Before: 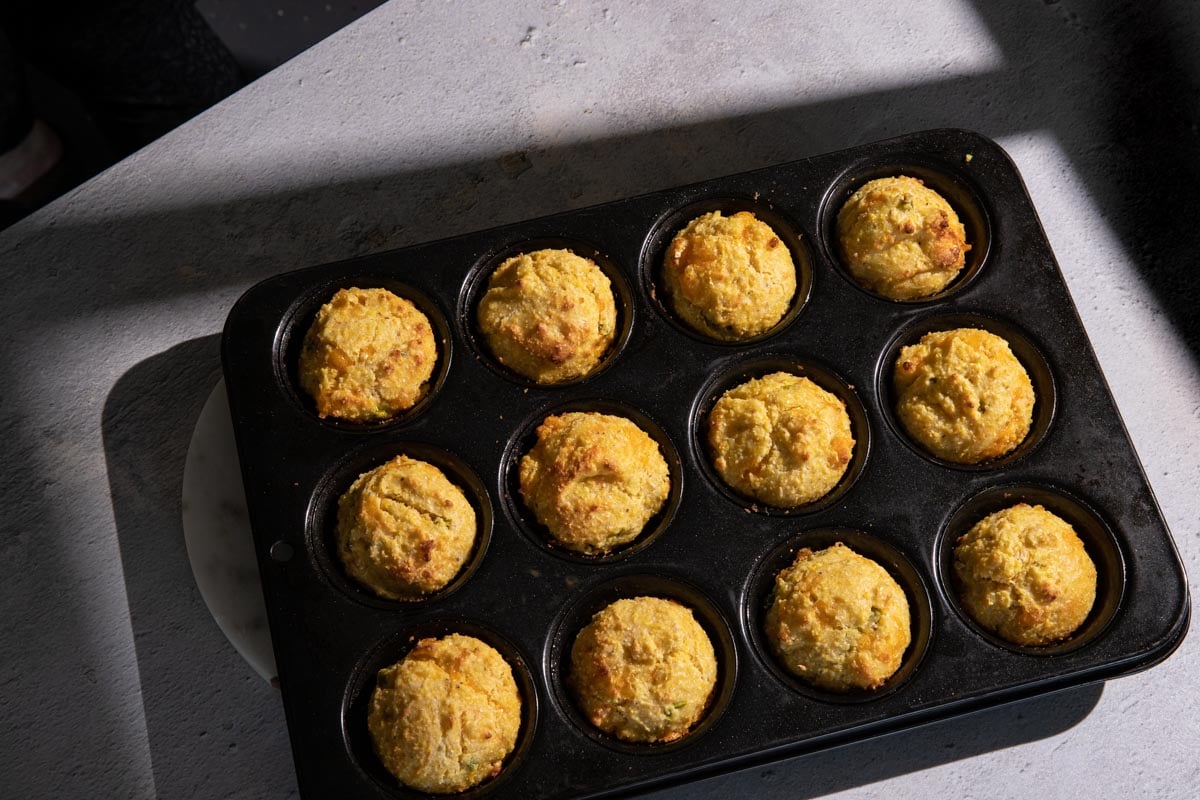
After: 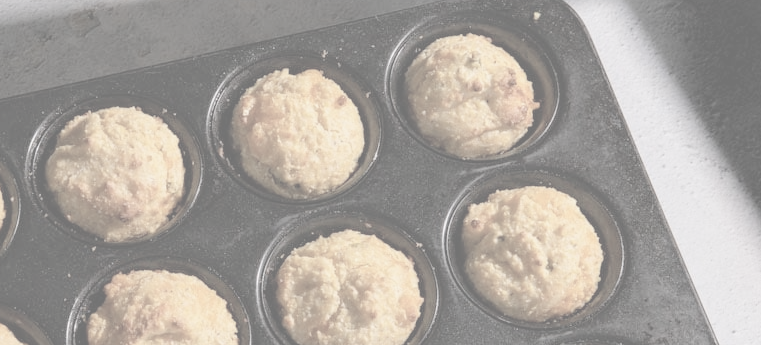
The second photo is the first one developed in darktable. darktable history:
contrast brightness saturation: contrast -0.331, brightness 0.736, saturation -0.792
tone equalizer: edges refinement/feathering 500, mask exposure compensation -1.57 EV, preserve details no
crop: left 36.067%, top 17.83%, right 0.48%, bottom 38.93%
exposure: exposure 0.57 EV, compensate exposure bias true, compensate highlight preservation false
